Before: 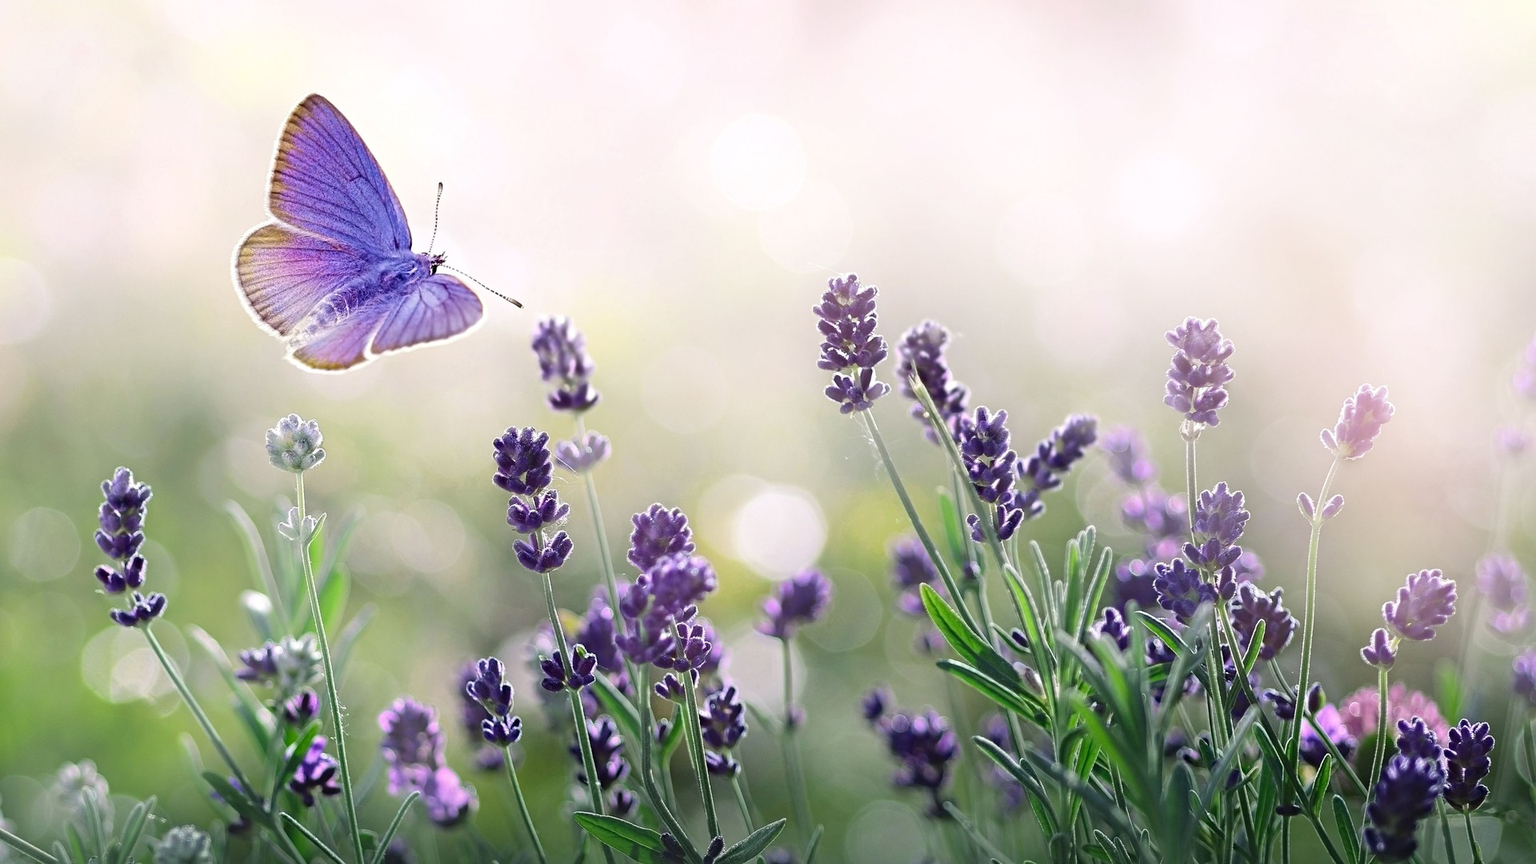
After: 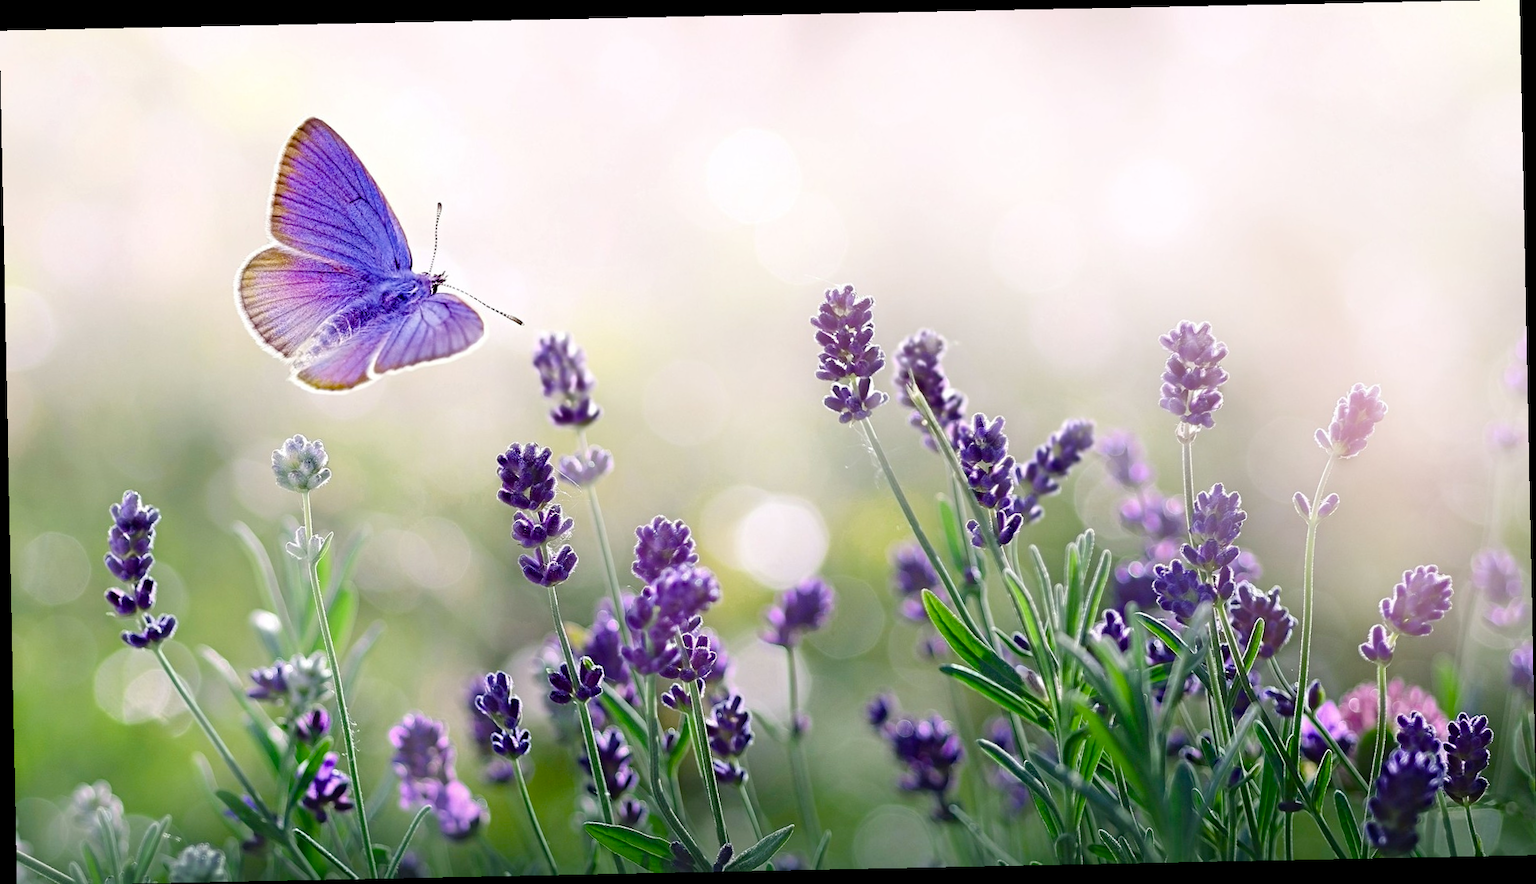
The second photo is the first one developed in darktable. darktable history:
rotate and perspective: rotation -1.17°, automatic cropping off
color balance rgb: perceptual saturation grading › global saturation 20%, perceptual saturation grading › highlights -25%, perceptual saturation grading › shadows 50%
